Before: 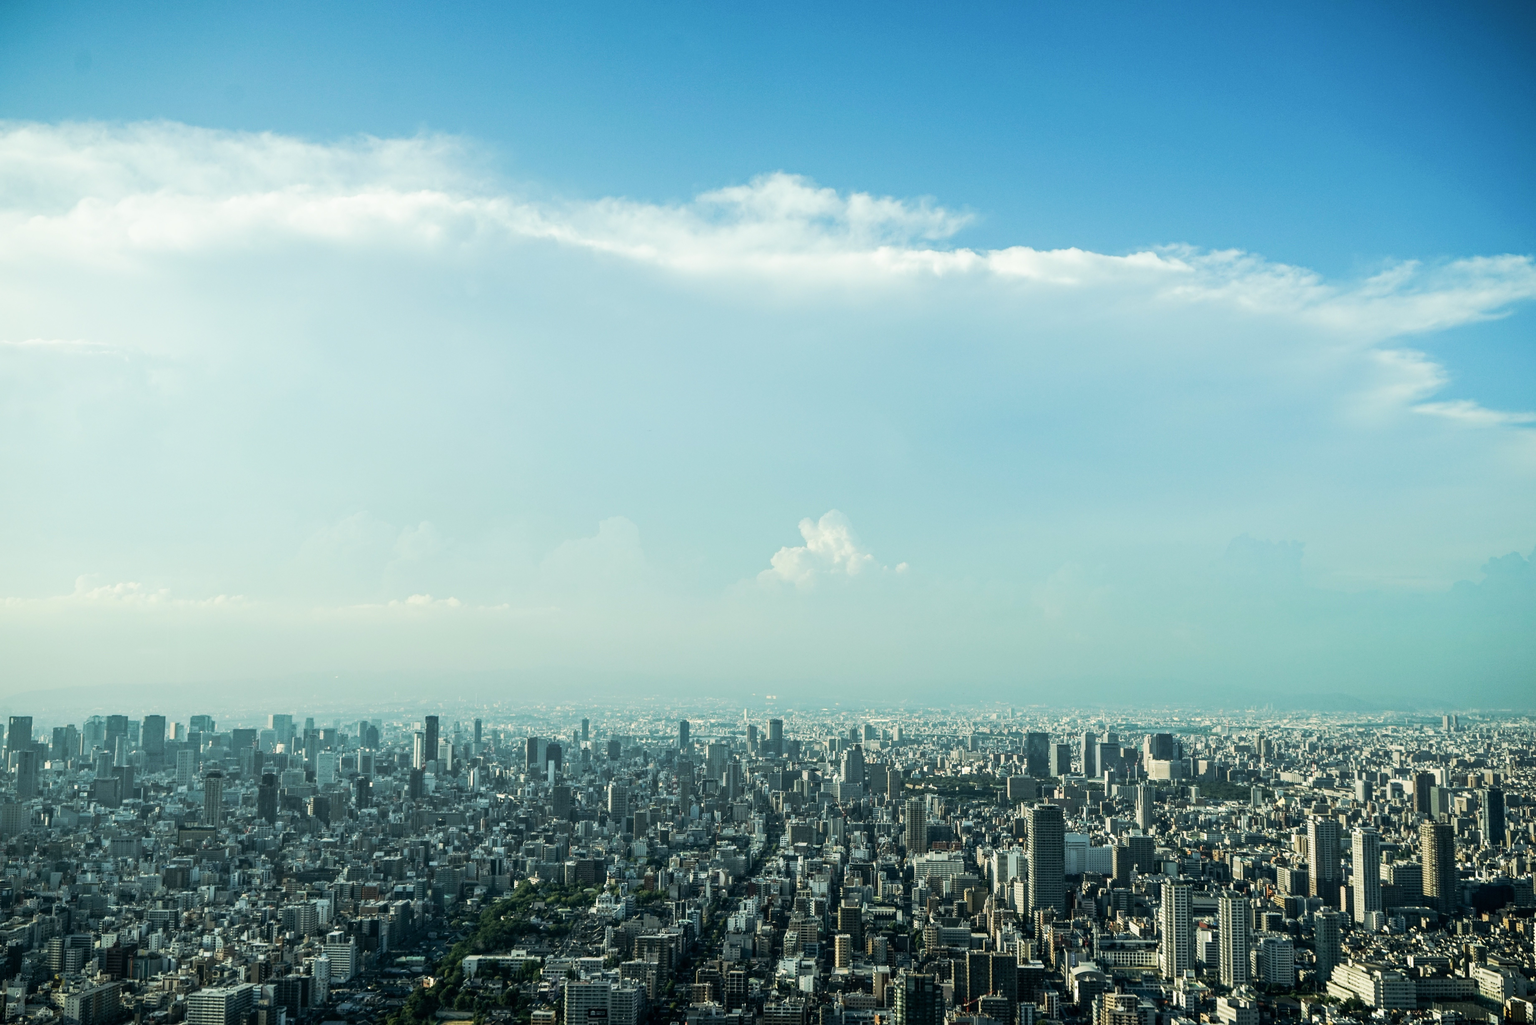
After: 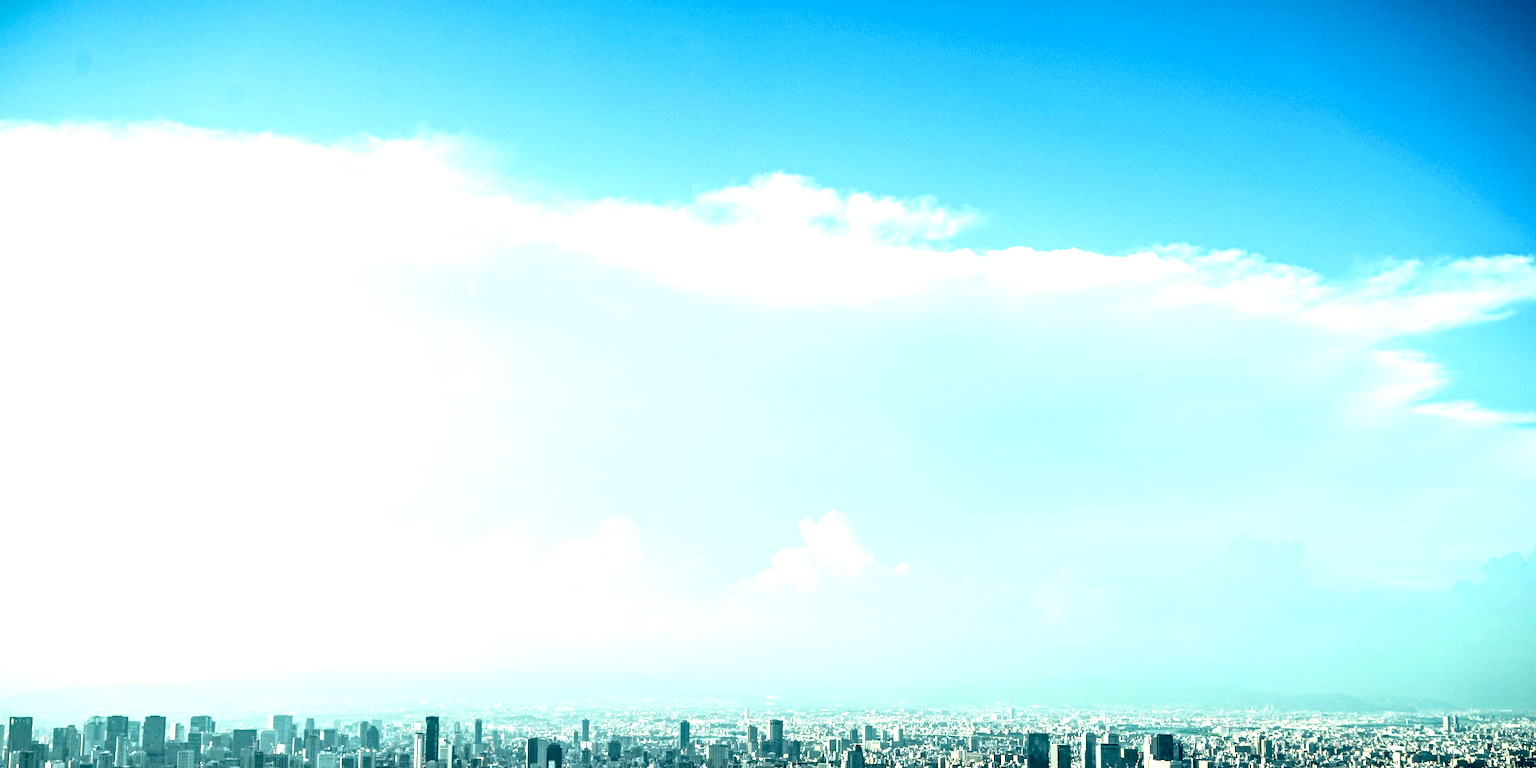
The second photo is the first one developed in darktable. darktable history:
exposure: black level correction 0.036, exposure 0.909 EV, compensate highlight preservation false
local contrast: mode bilateral grid, contrast 20, coarseness 50, detail 120%, midtone range 0.2
crop: bottom 24.981%
